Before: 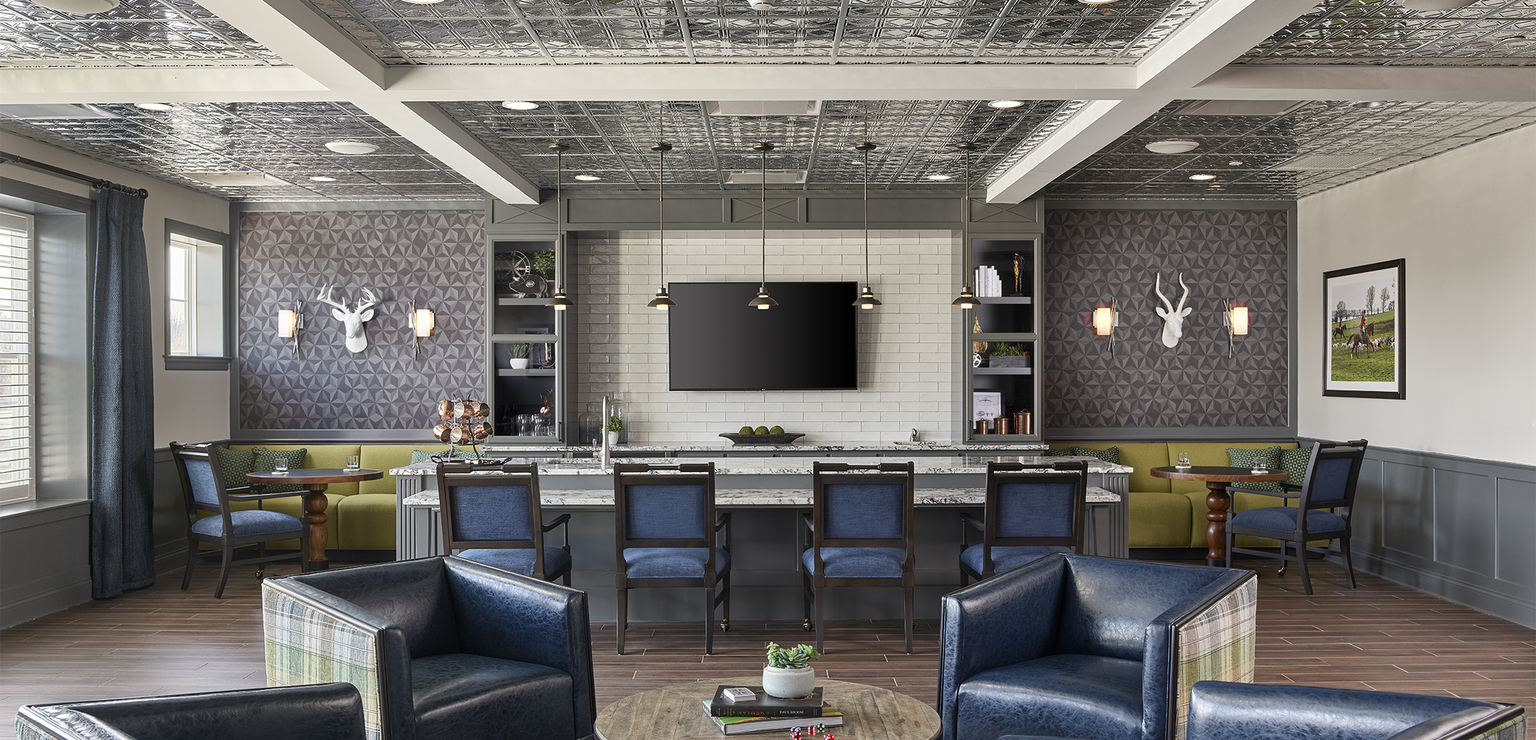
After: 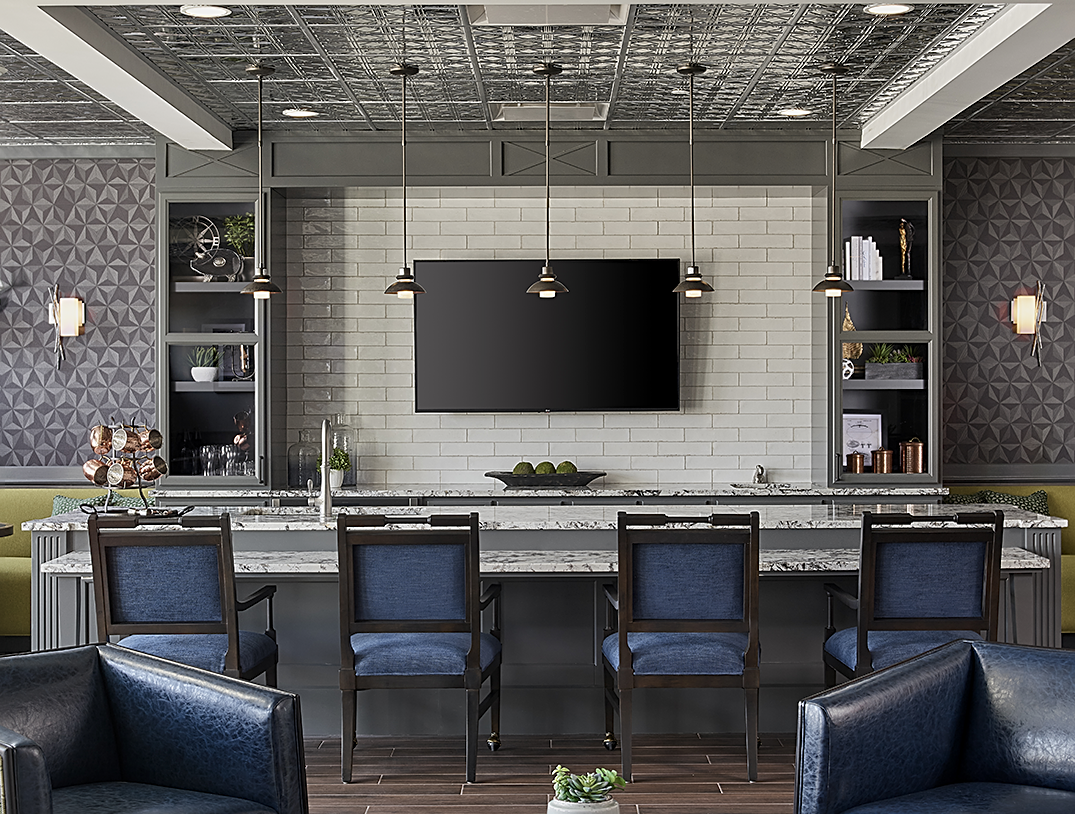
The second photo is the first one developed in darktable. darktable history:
crop and rotate: angle 0.02°, left 24.368%, top 13.222%, right 25.81%, bottom 8.374%
sharpen: on, module defaults
exposure: black level correction 0.001, exposure -0.204 EV, compensate highlight preservation false
